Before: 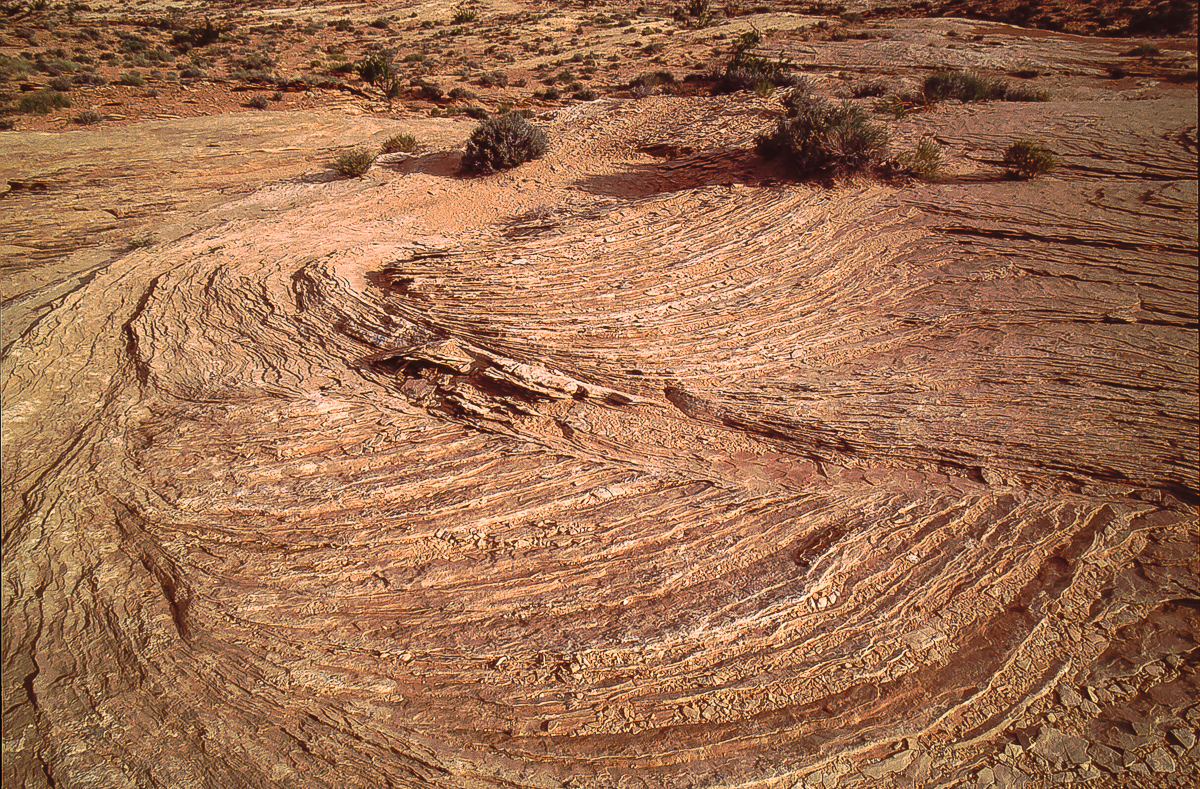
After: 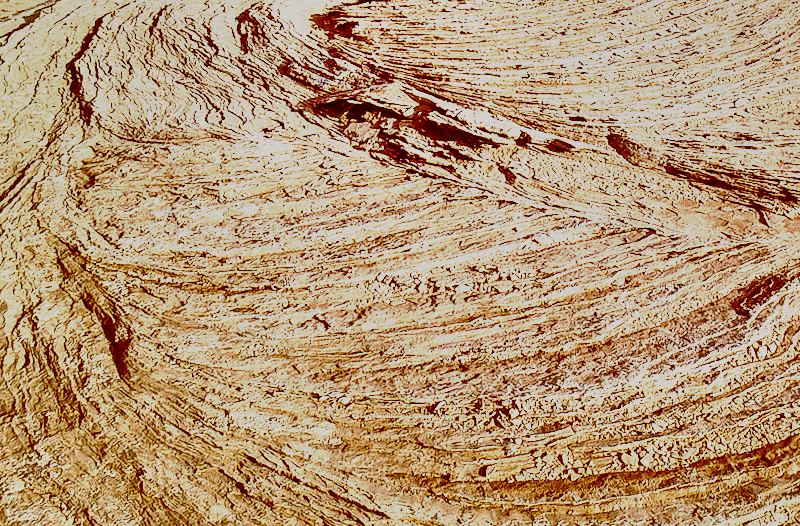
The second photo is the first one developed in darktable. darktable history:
crop and rotate: angle -0.82°, left 3.85%, top 31.828%, right 27.992%
exposure: black level correction 0.001, exposure 1.116 EV, compensate highlight preservation false
shadows and highlights: shadows 80.73, white point adjustment -9.07, highlights -61.46, soften with gaussian
base curve: curves: ch0 [(0, 0) (0.007, 0.004) (0.027, 0.03) (0.046, 0.07) (0.207, 0.54) (0.442, 0.872) (0.673, 0.972) (1, 1)], preserve colors none
